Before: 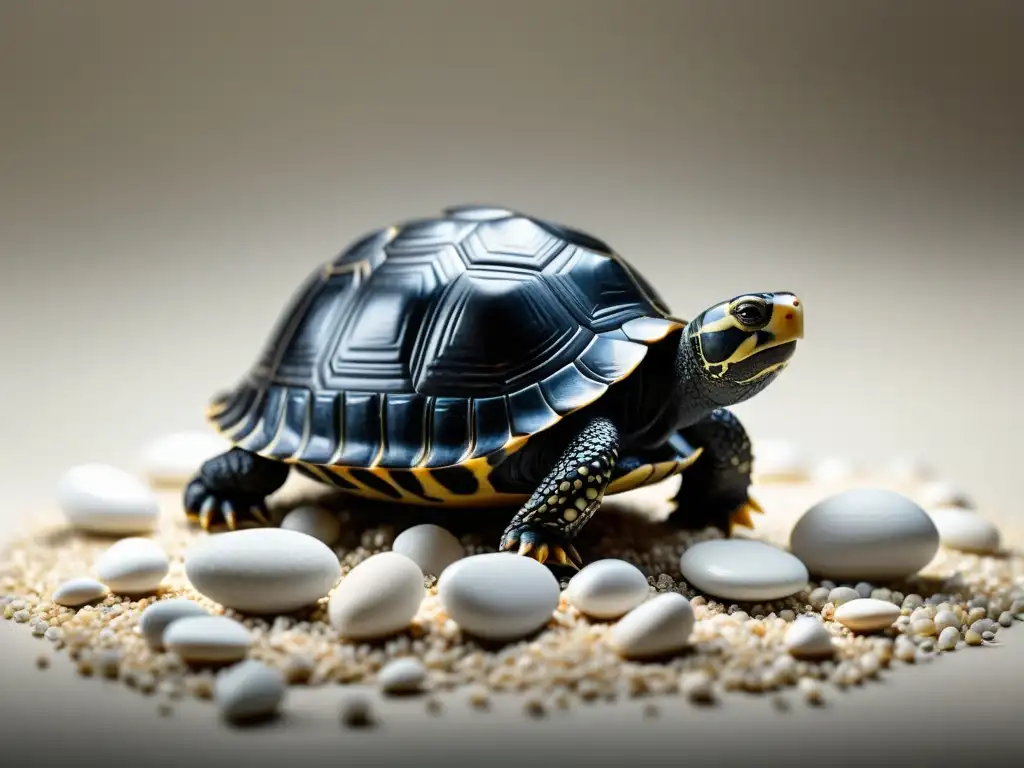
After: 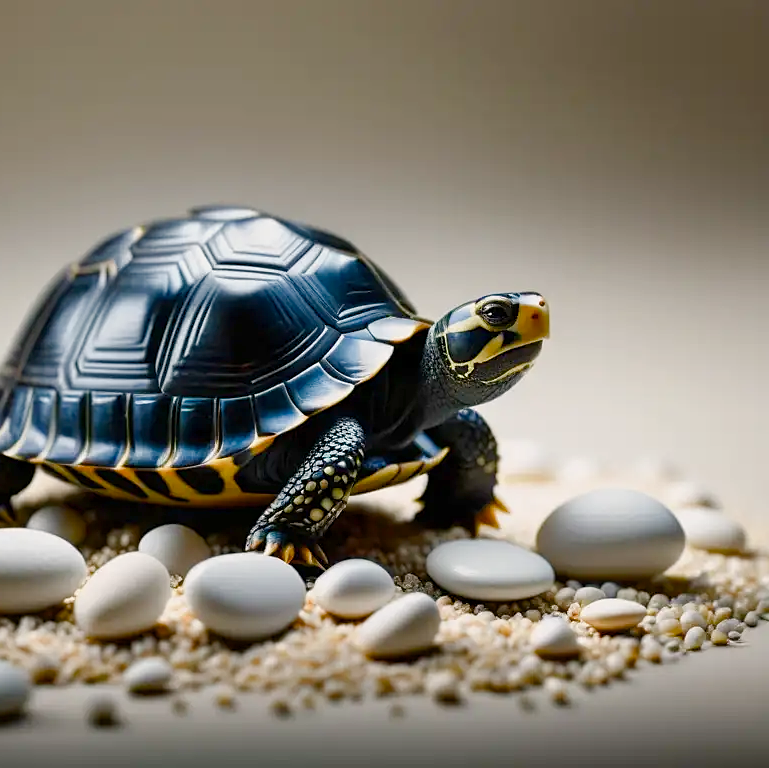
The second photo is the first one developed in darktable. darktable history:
crop and rotate: left 24.81%
sharpen: radius 1.235, amount 0.308, threshold 0.171
color balance rgb: highlights gain › luminance 6.942%, highlights gain › chroma 0.996%, highlights gain › hue 48.7°, perceptual saturation grading › global saturation 0.285%, perceptual saturation grading › highlights -29.082%, perceptual saturation grading › mid-tones 29.72%, perceptual saturation grading › shadows 59.312%, contrast -10.446%
